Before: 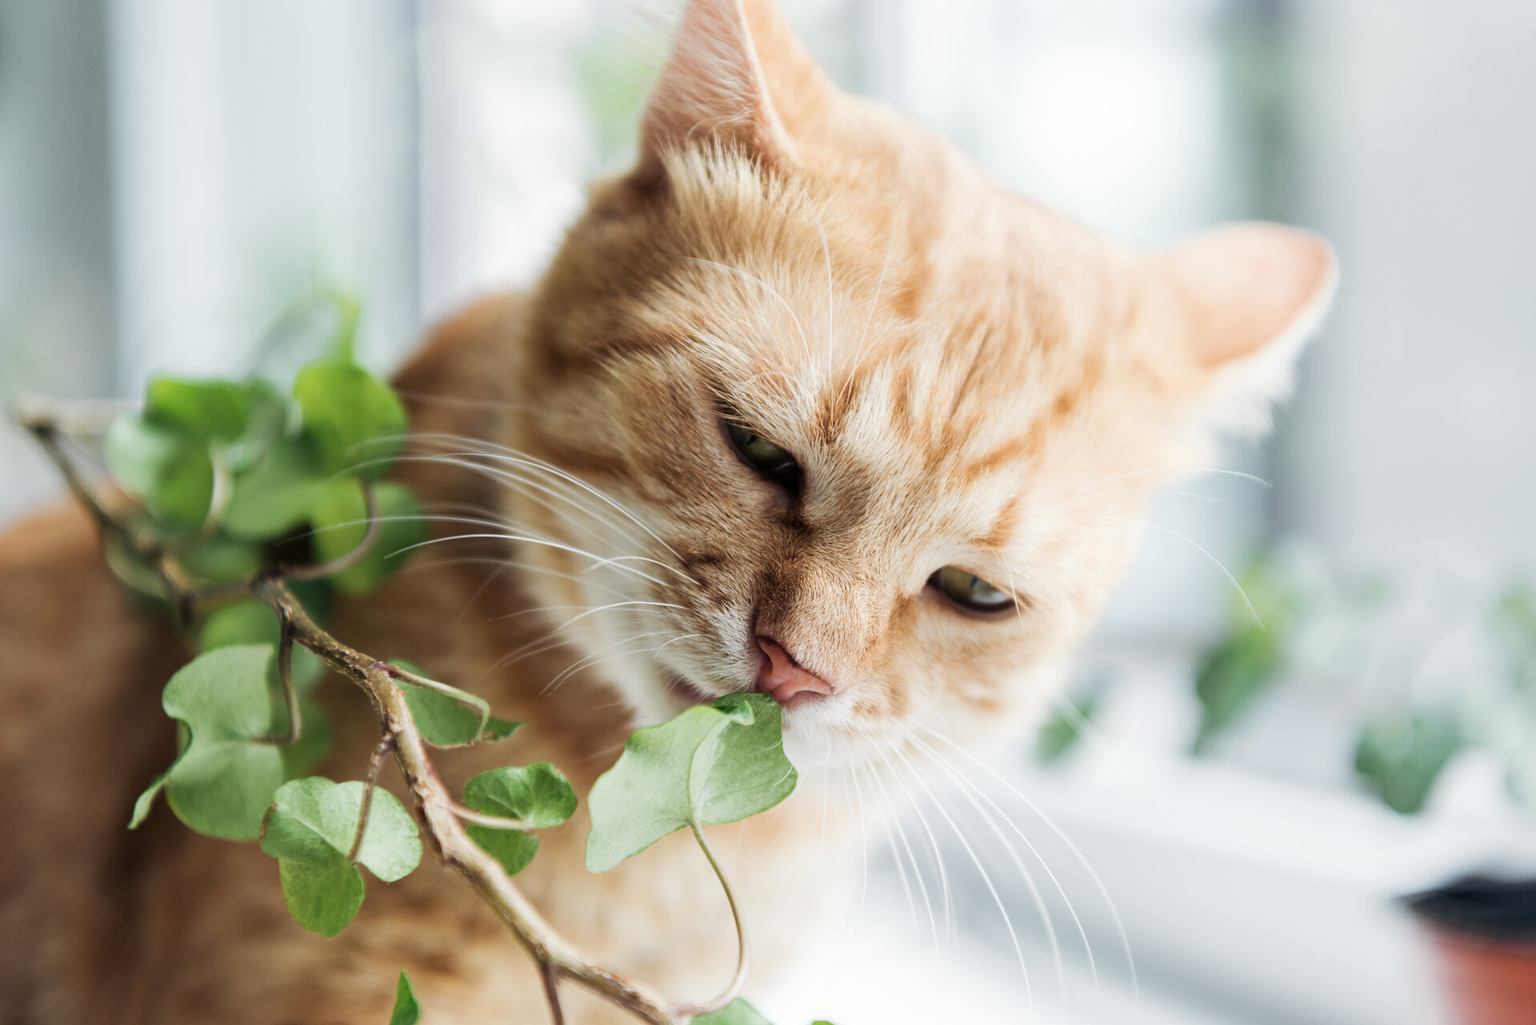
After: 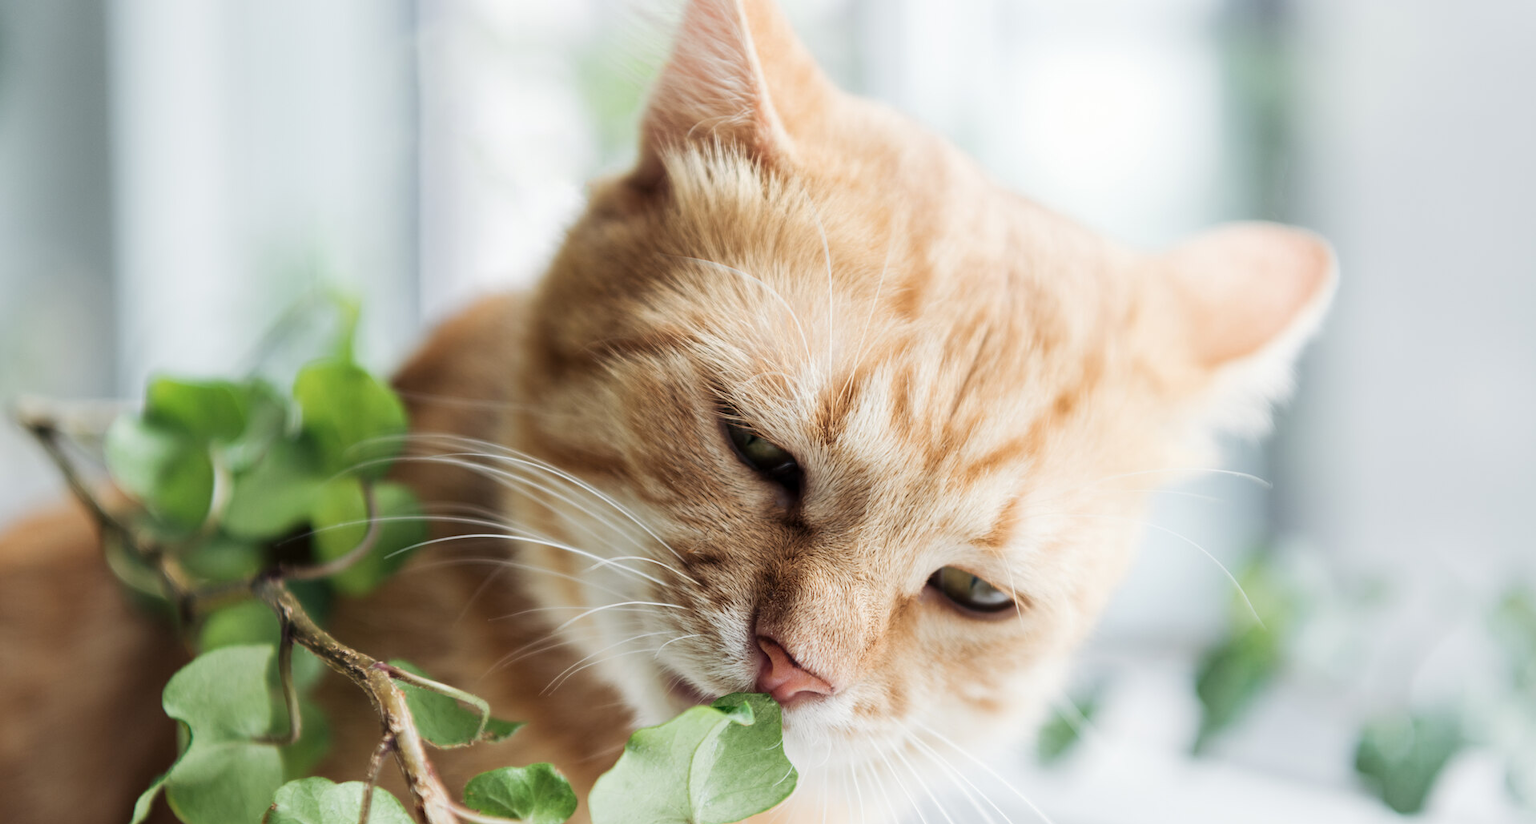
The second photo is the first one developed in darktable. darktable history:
crop: bottom 19.574%
